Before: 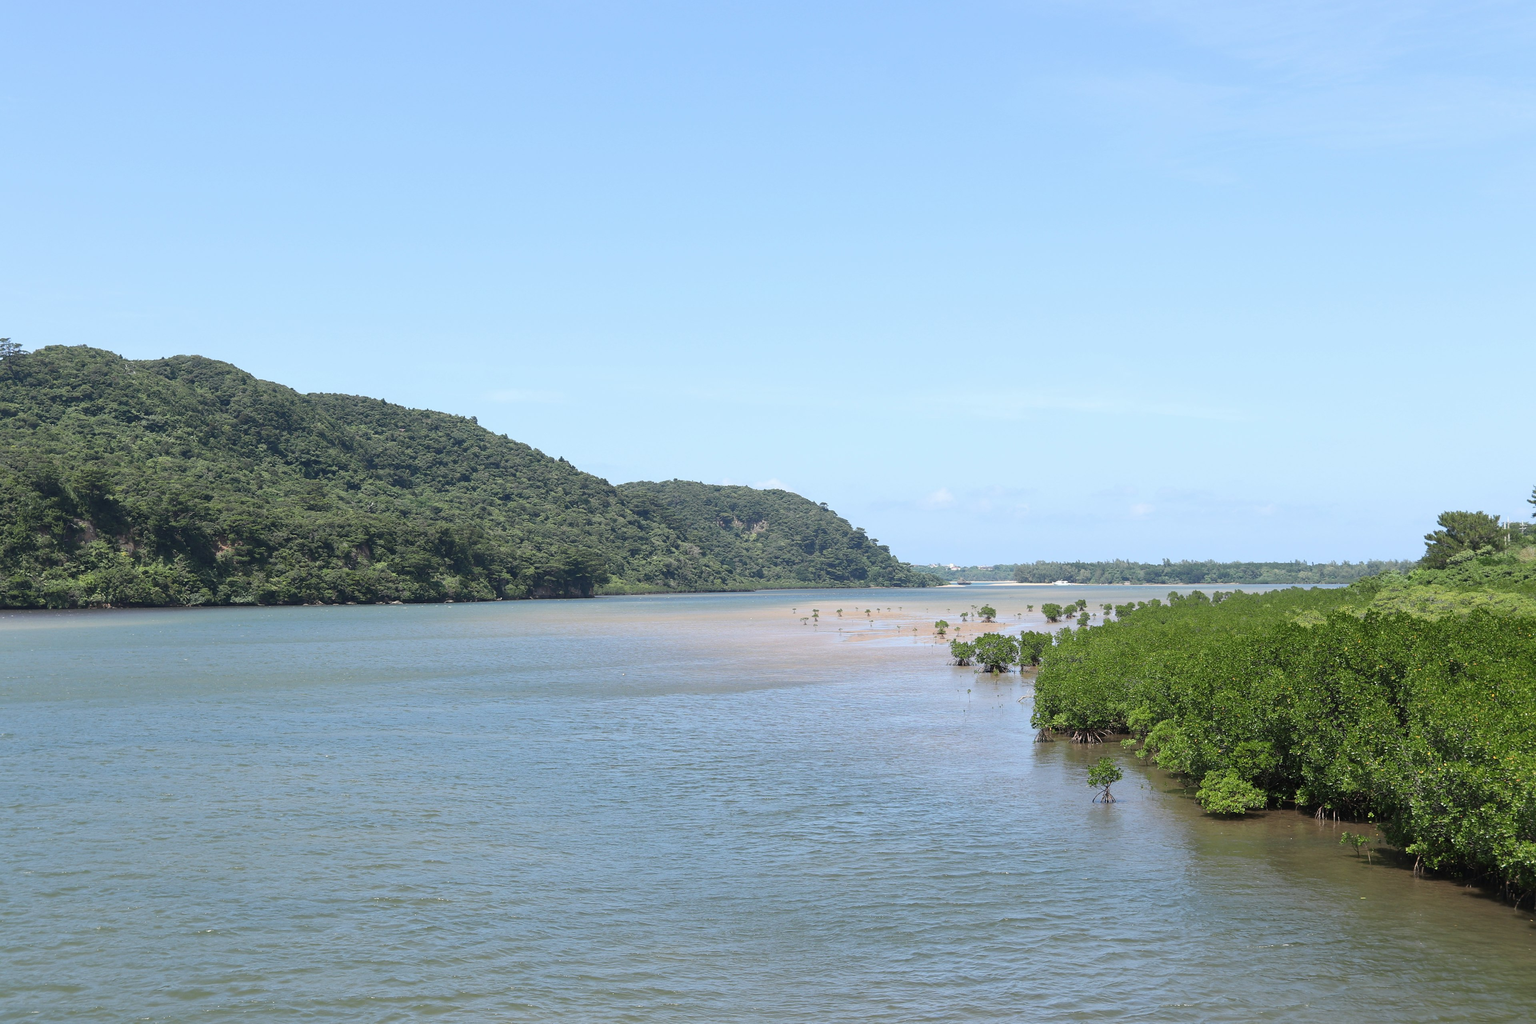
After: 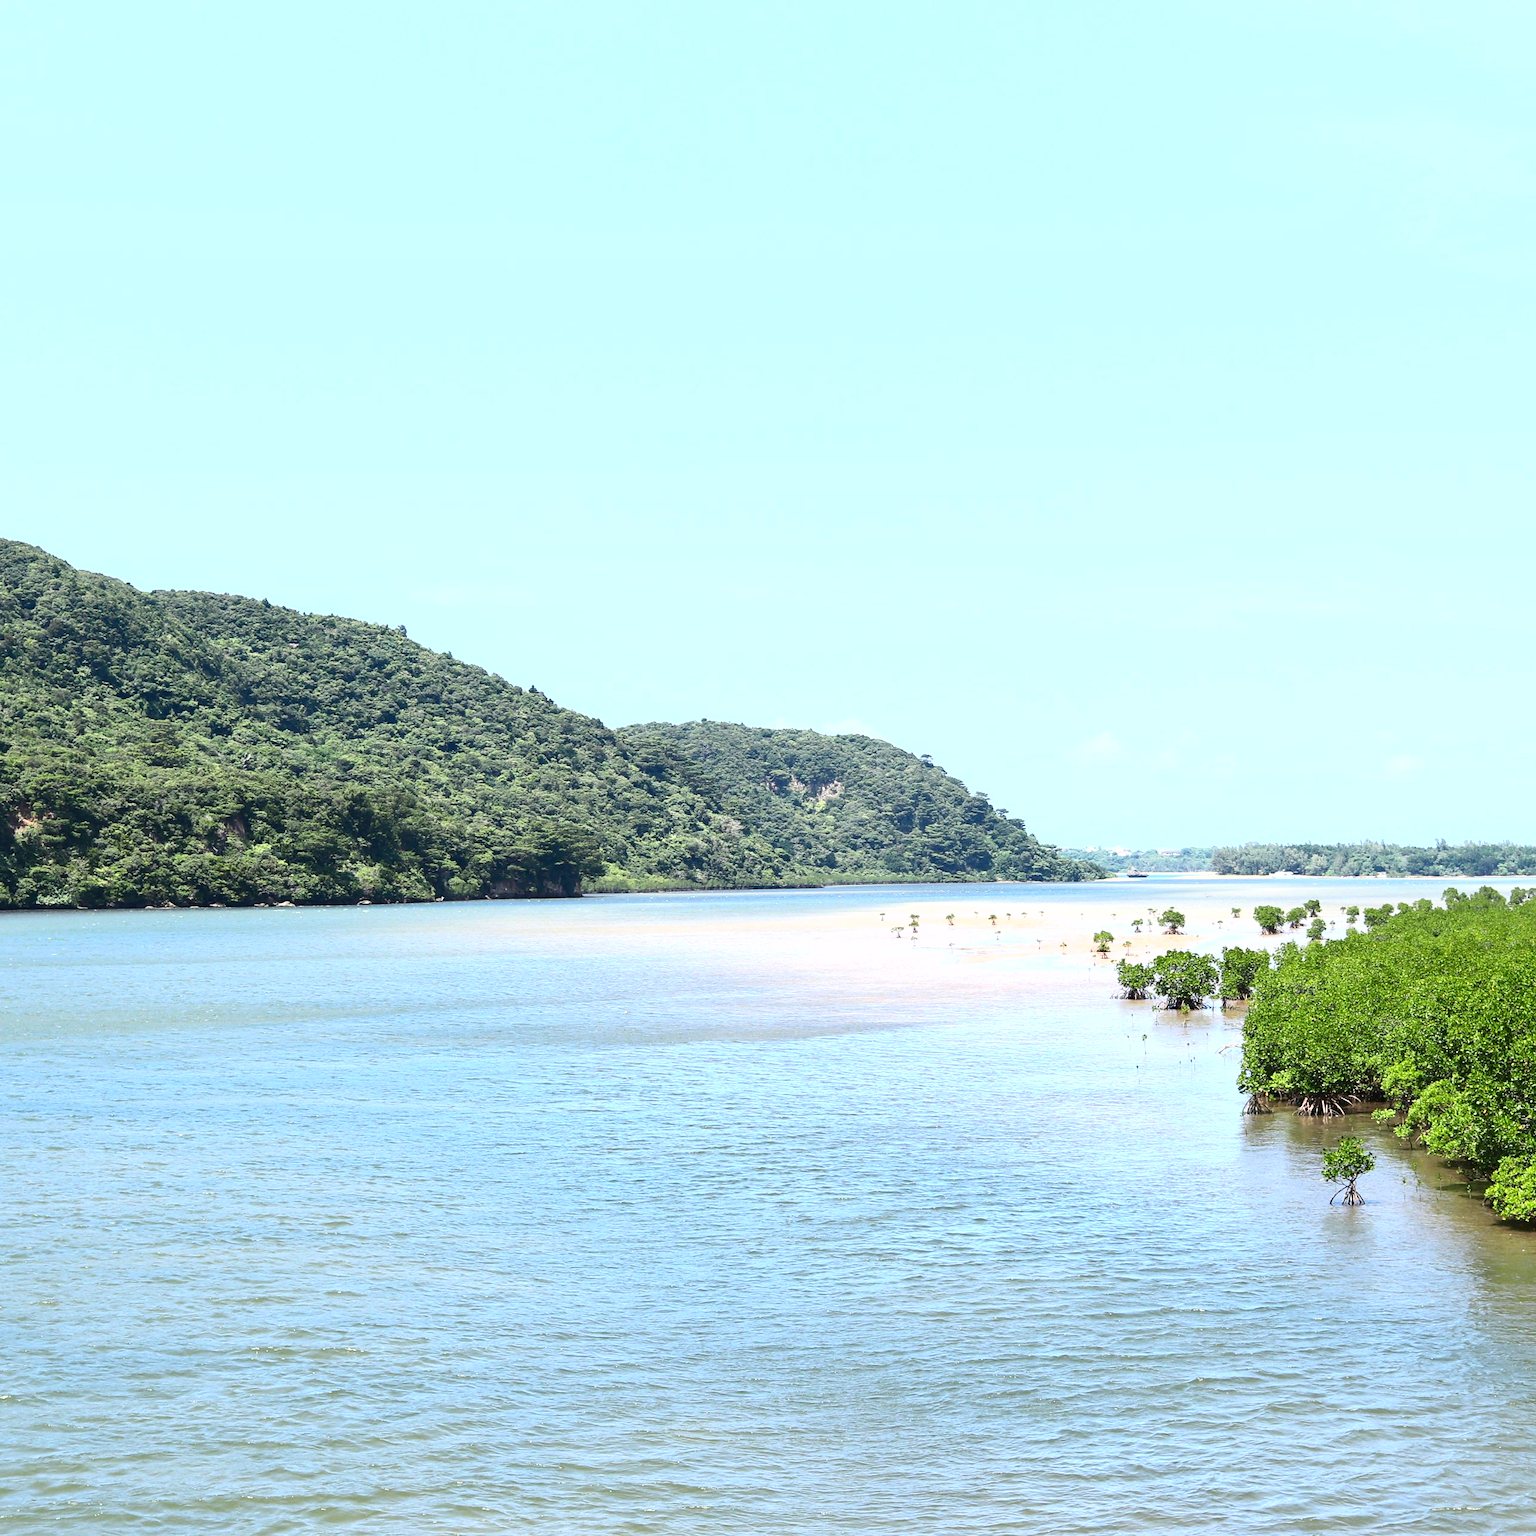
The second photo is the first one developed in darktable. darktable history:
shadows and highlights: shadows 37.18, highlights -26.98, soften with gaussian
contrast brightness saturation: contrast 0.209, brightness -0.101, saturation 0.212
color calibration: illuminant same as pipeline (D50), adaptation XYZ, x 0.345, y 0.358, temperature 5004.52 K
crop and rotate: left 13.45%, right 19.897%
exposure: black level correction 0, exposure 0.951 EV, compensate highlight preservation false
